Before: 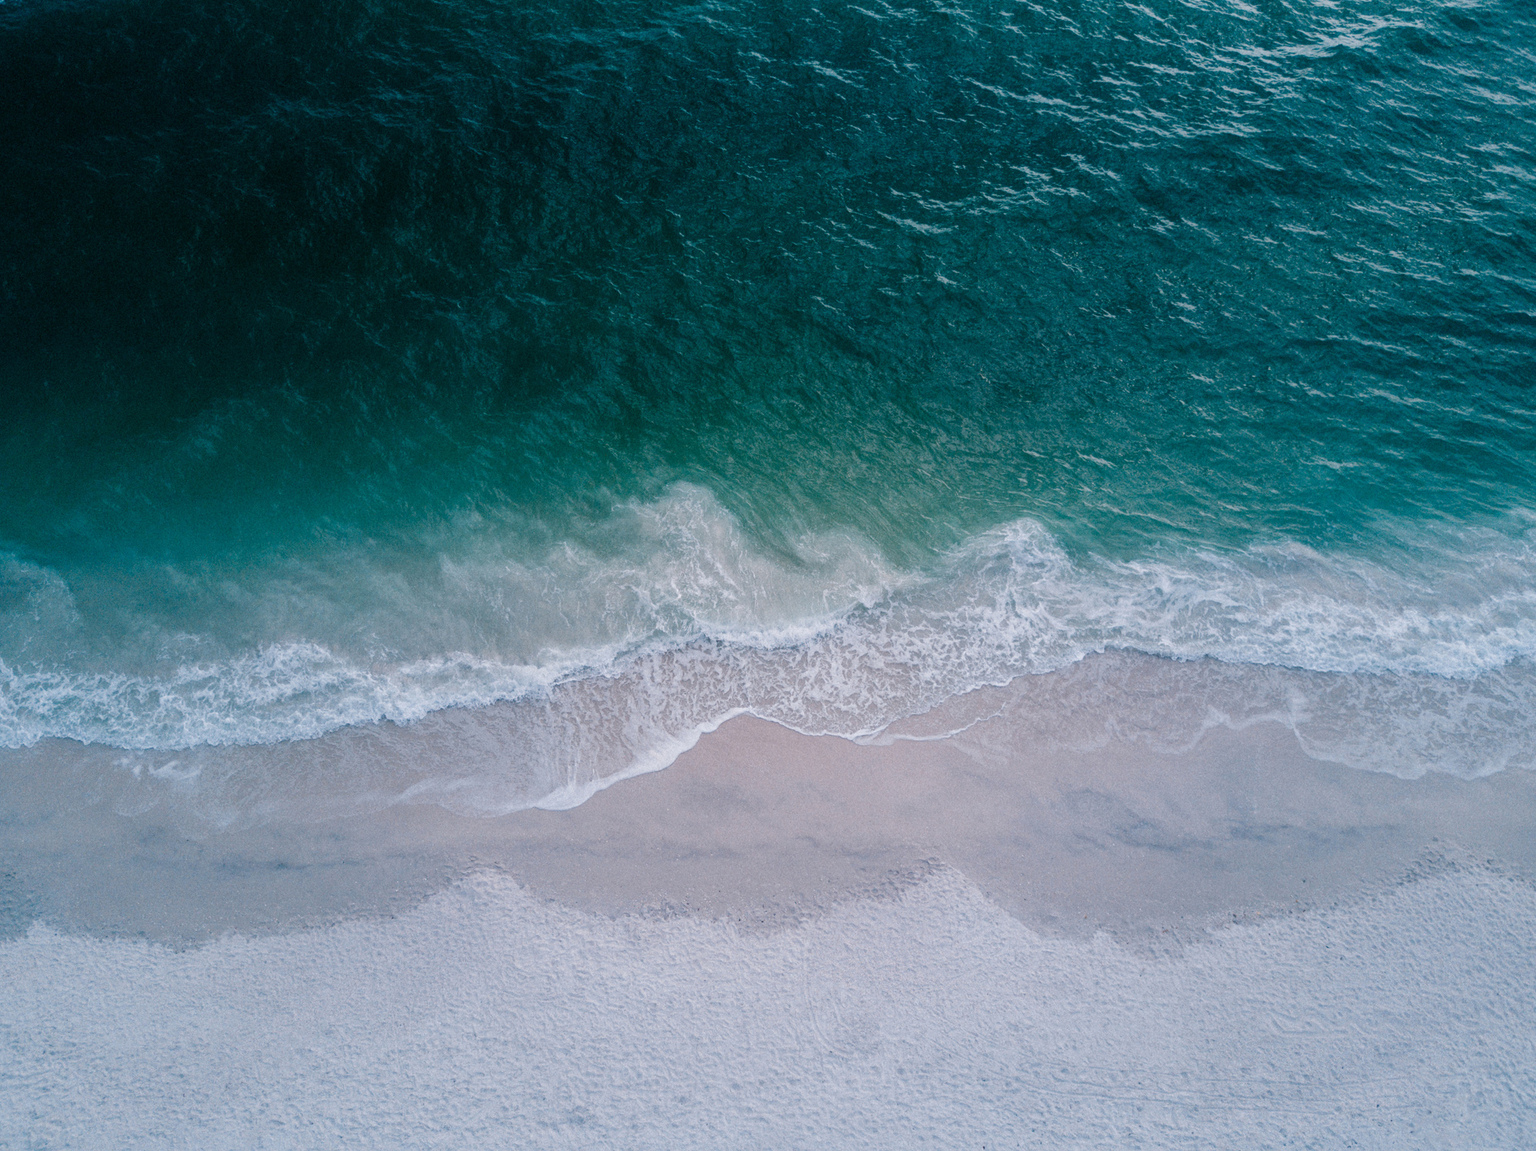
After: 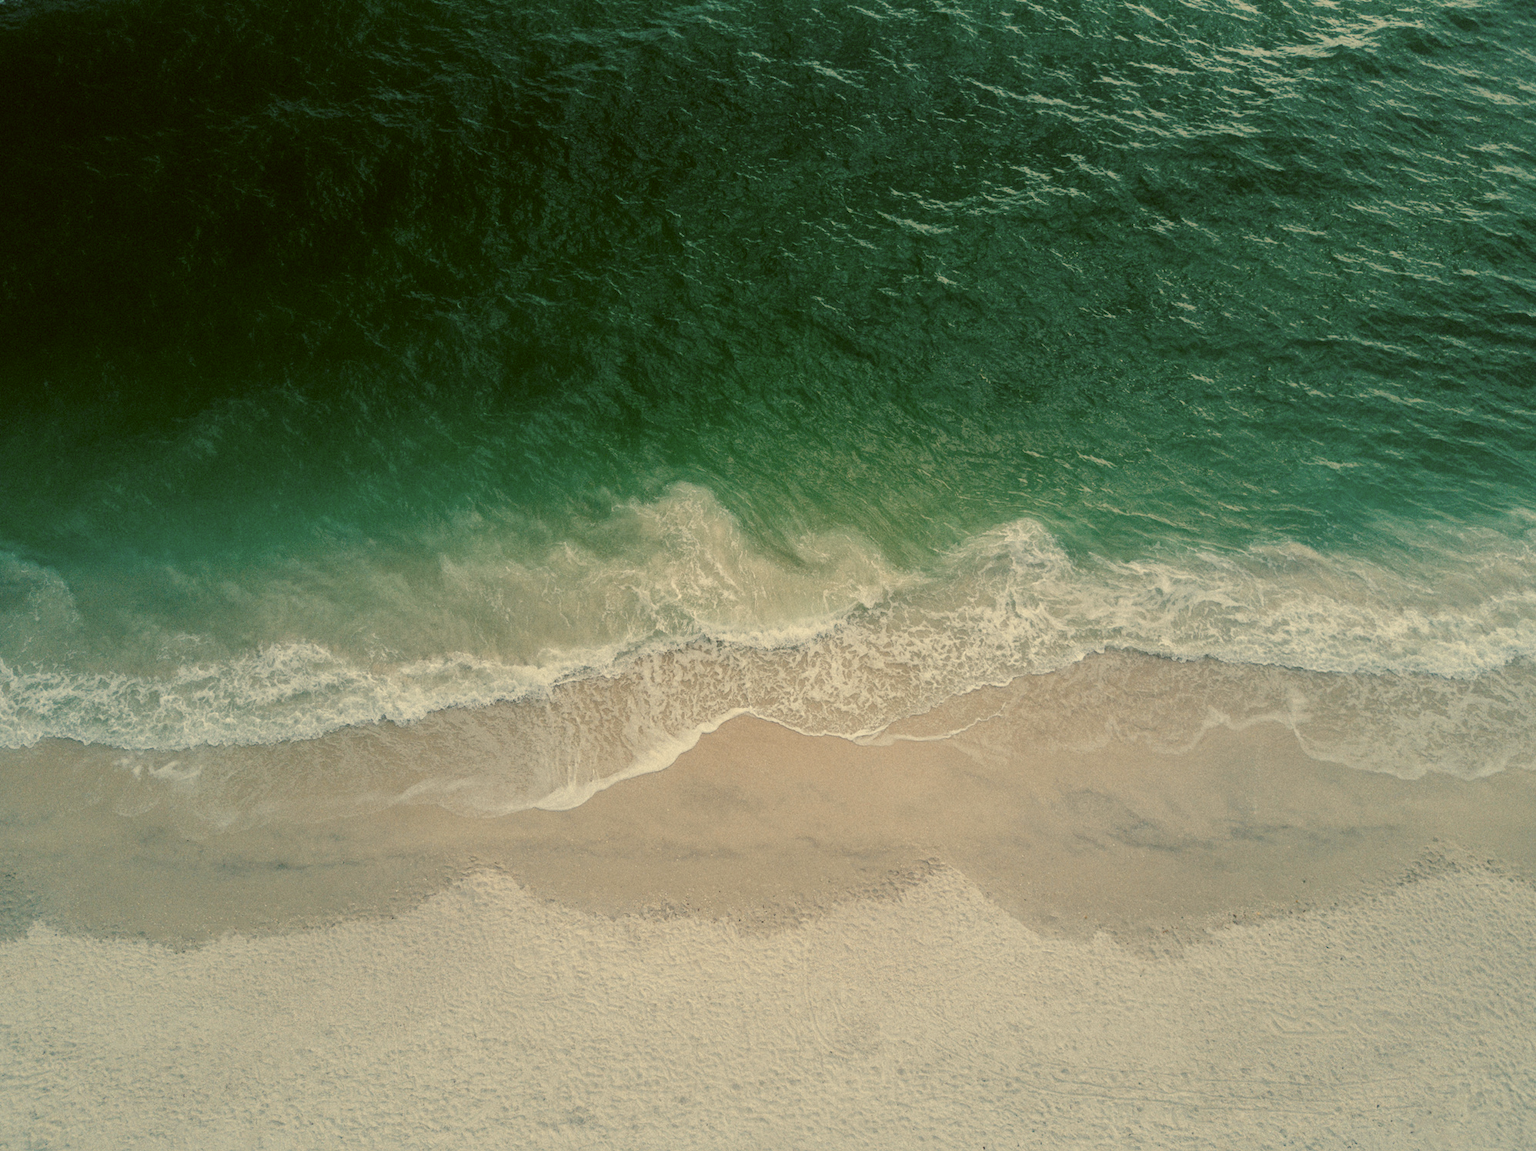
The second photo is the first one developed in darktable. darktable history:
color correction: highlights a* 0.108, highlights b* 29.49, shadows a* -0.254, shadows b* 21.33
